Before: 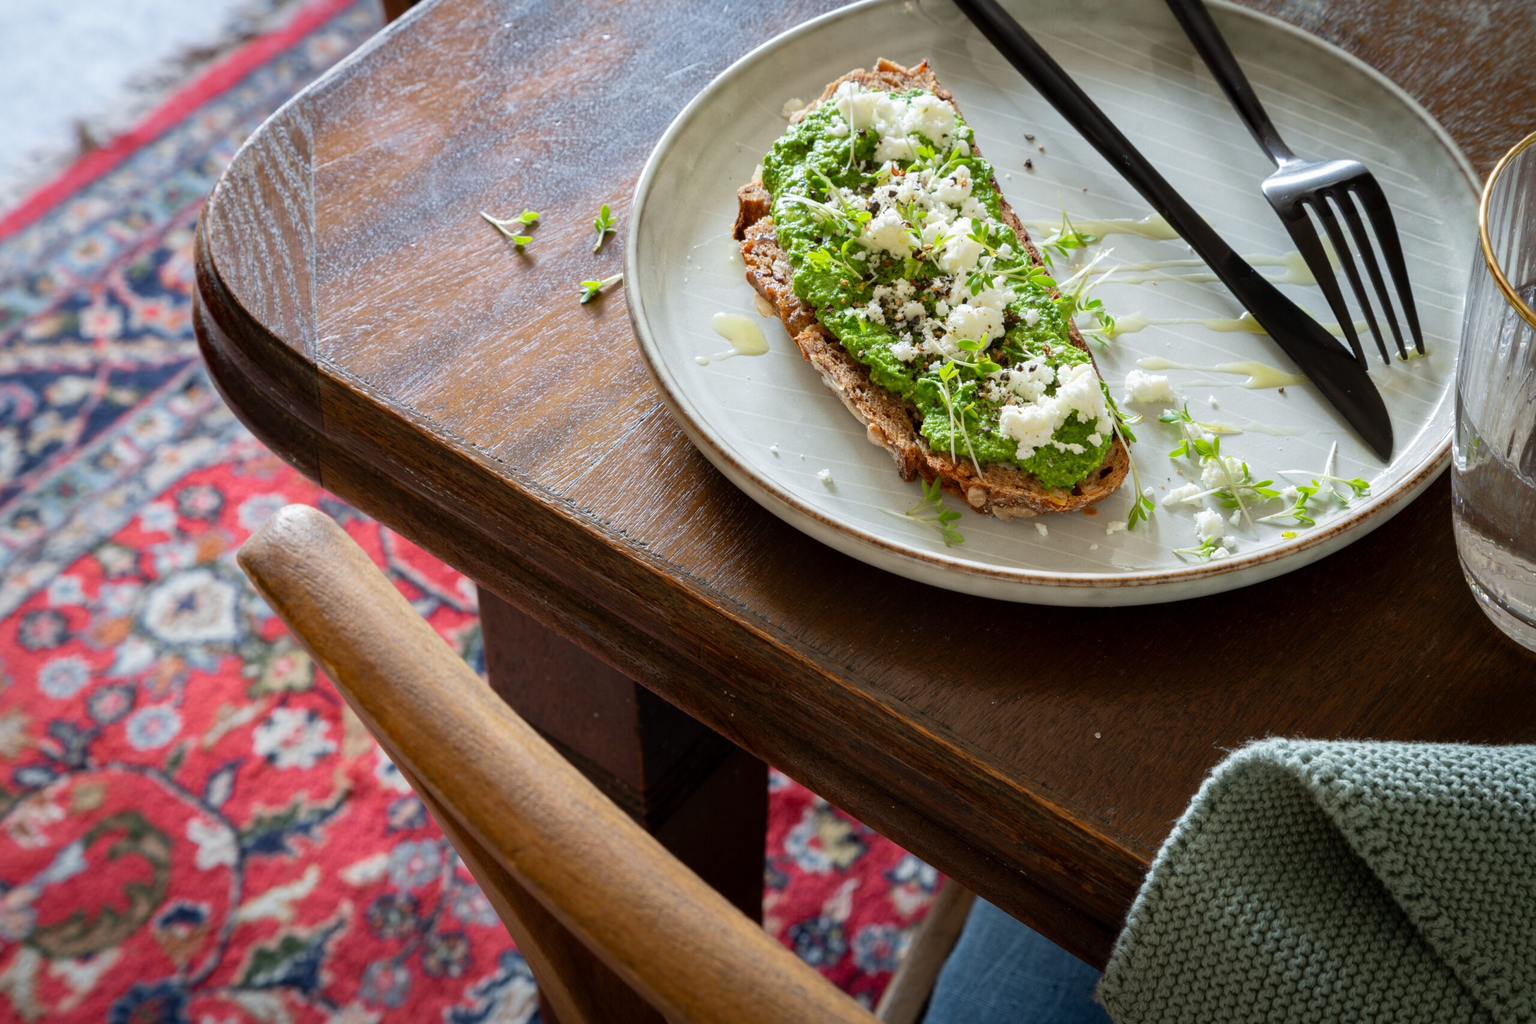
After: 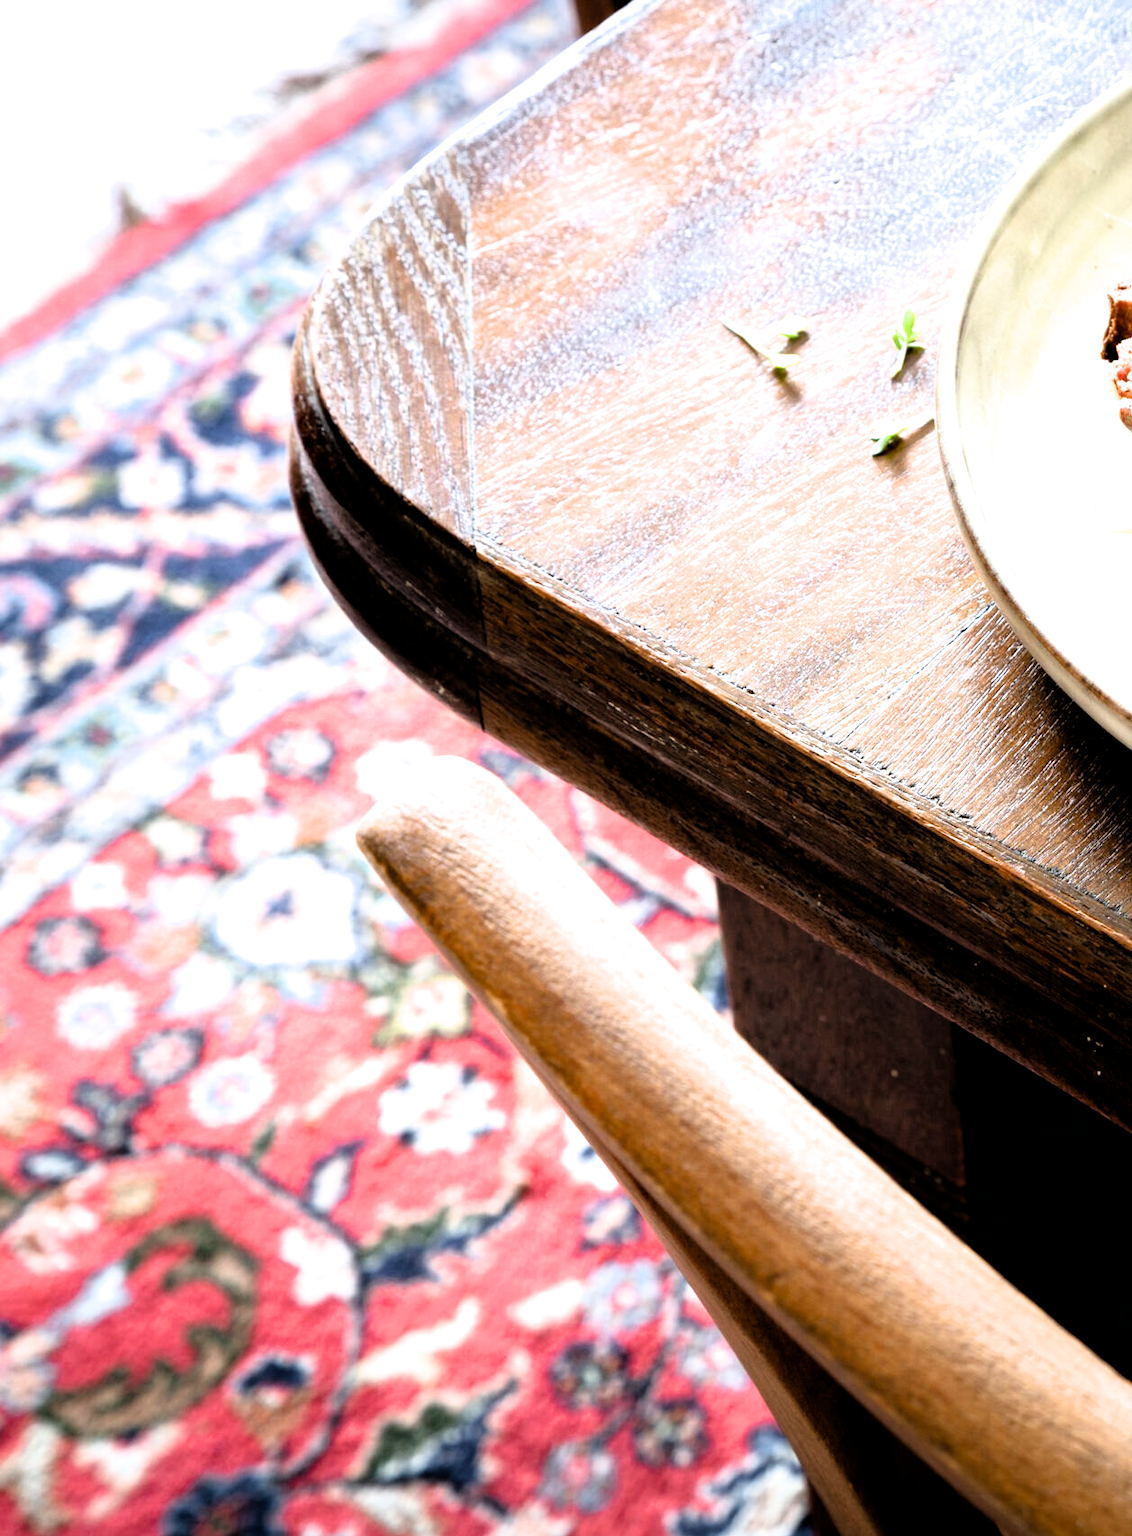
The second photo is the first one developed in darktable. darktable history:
filmic rgb: black relative exposure -3.57 EV, white relative exposure 2.29 EV, hardness 3.41
exposure: black level correction 0.001, exposure 1.05 EV, compensate exposure bias true, compensate highlight preservation false
crop and rotate: left 0%, top 0%, right 50.845%
